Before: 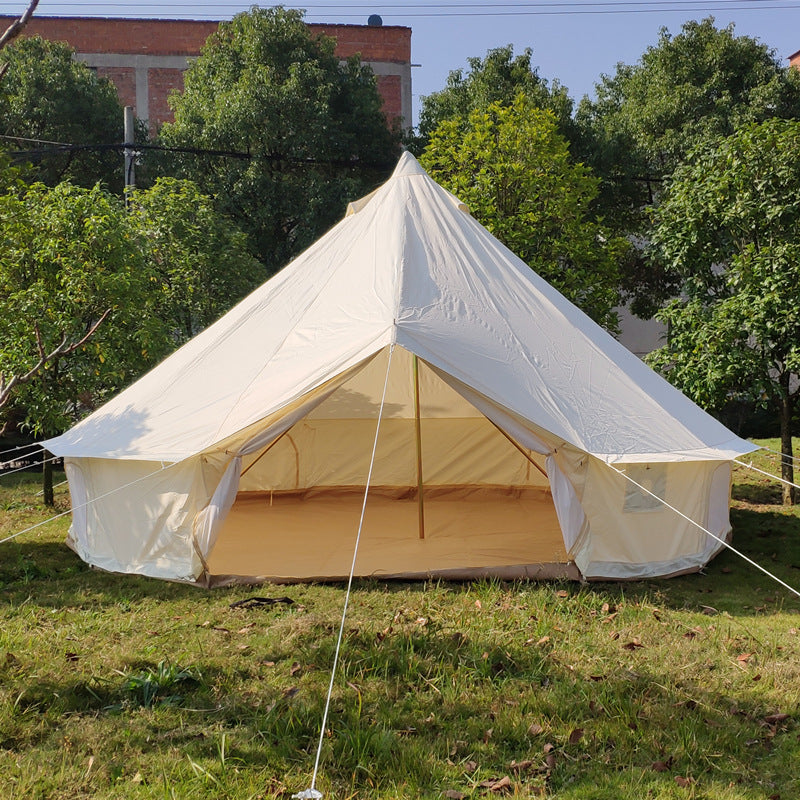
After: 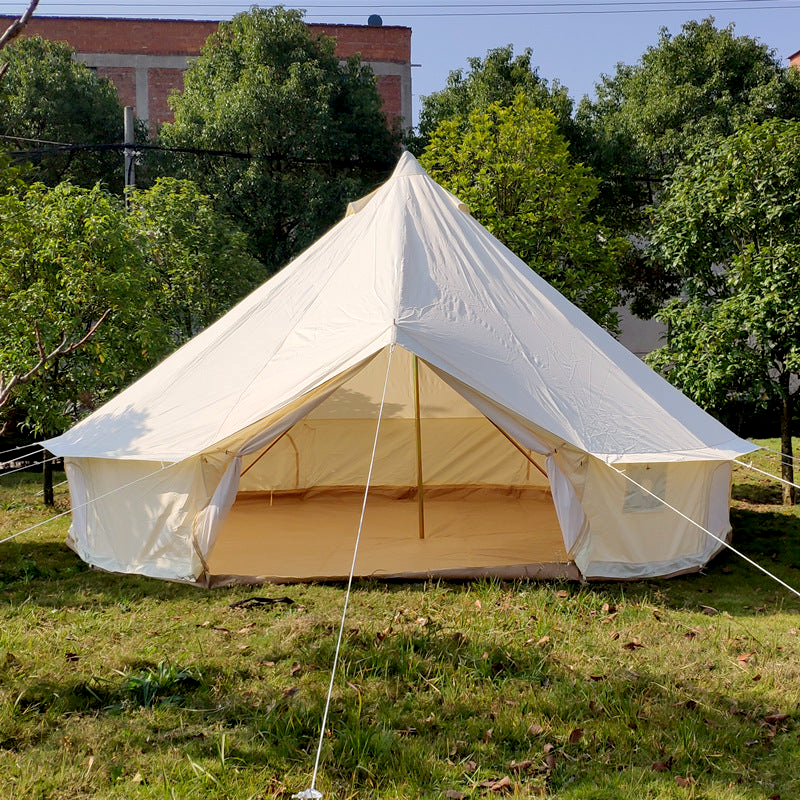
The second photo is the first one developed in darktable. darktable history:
exposure: black level correction 0.009, exposure 0.107 EV, compensate exposure bias true, compensate highlight preservation false
